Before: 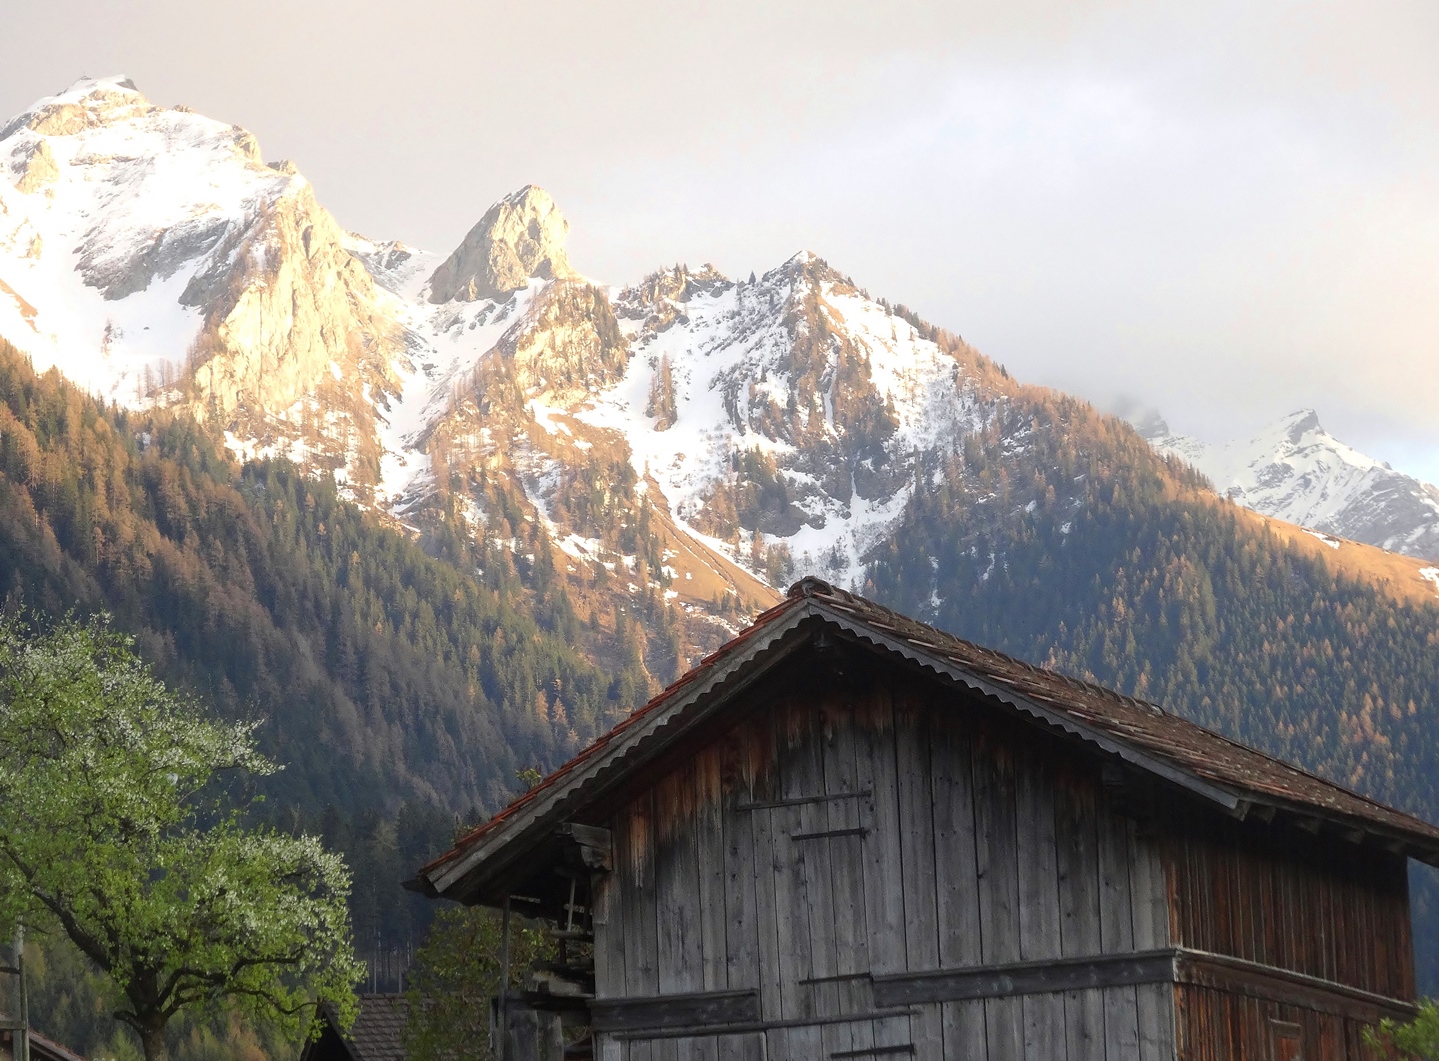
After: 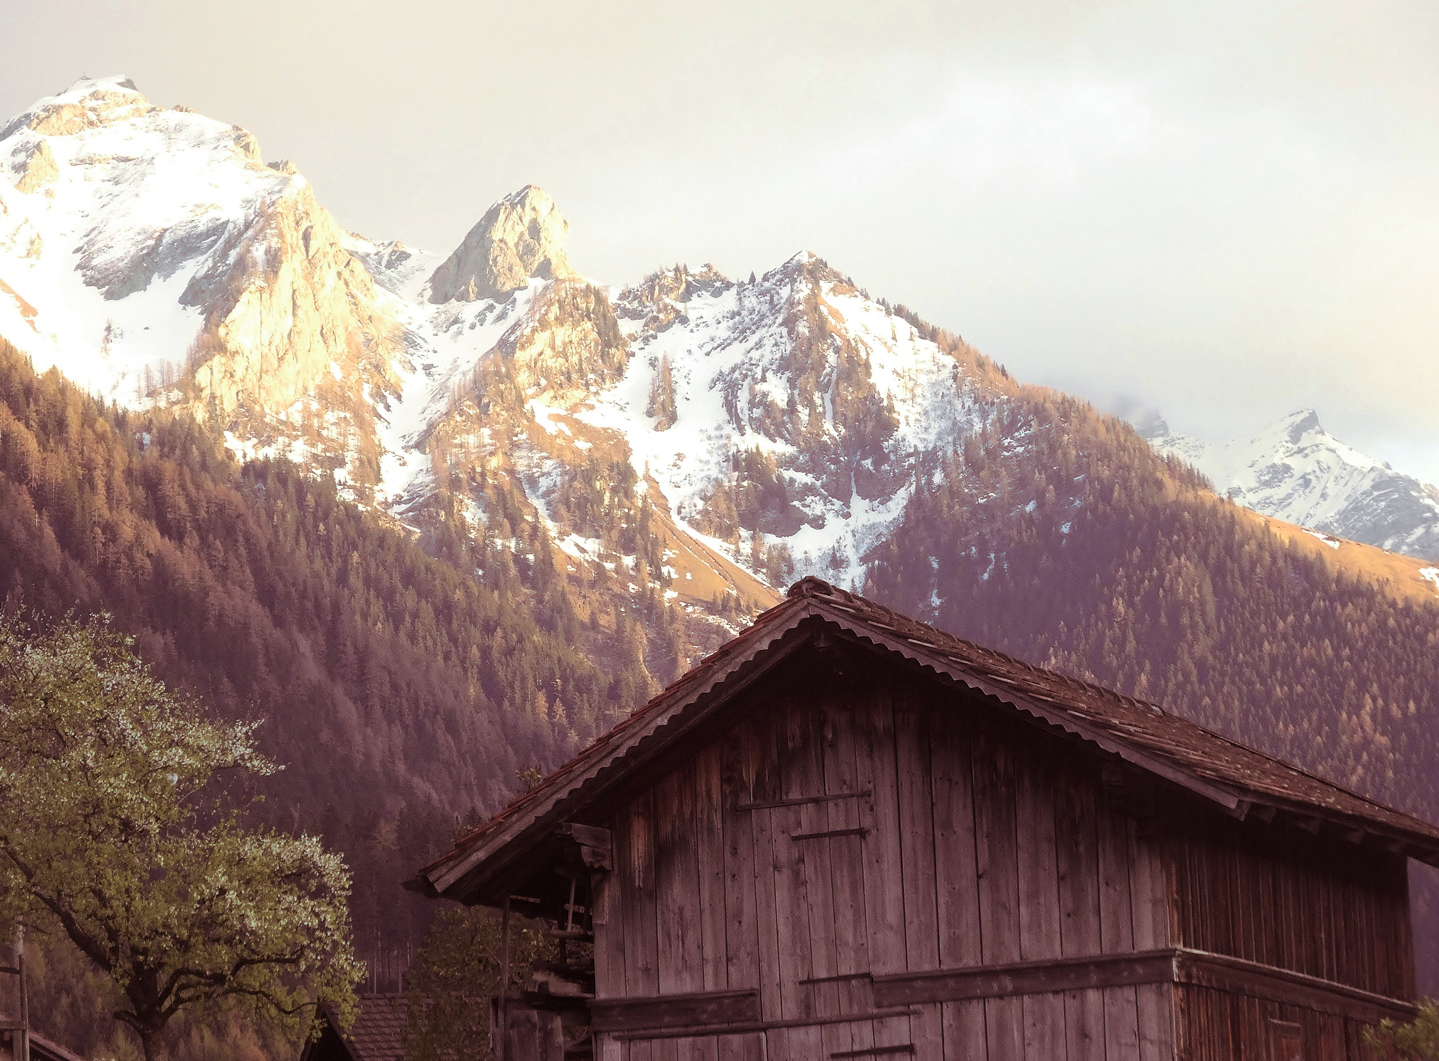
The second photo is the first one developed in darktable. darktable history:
contrast brightness saturation: contrast 0.04, saturation 0.07
split-toning: on, module defaults
